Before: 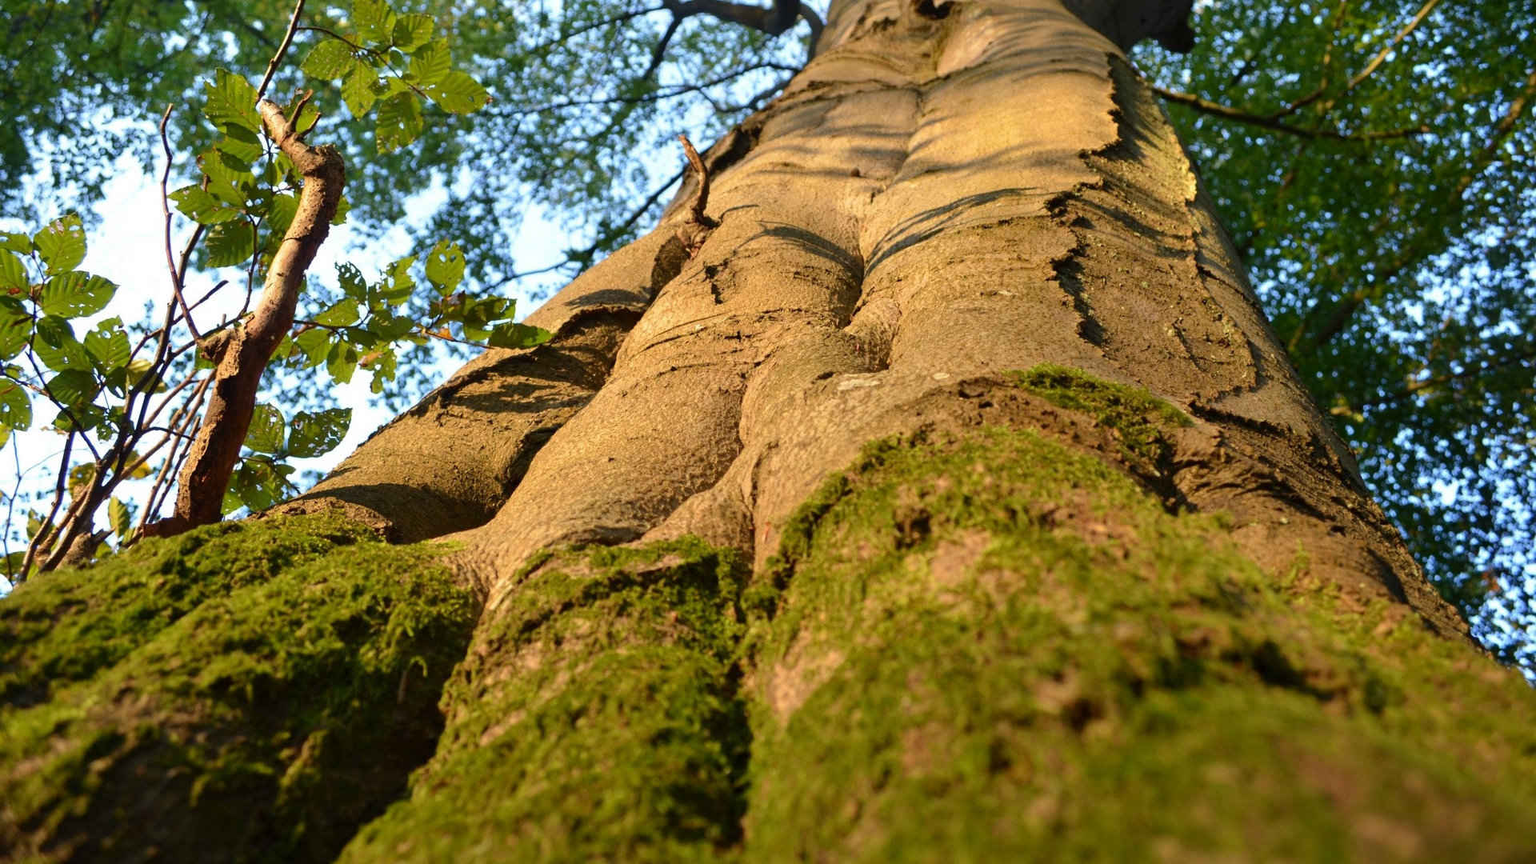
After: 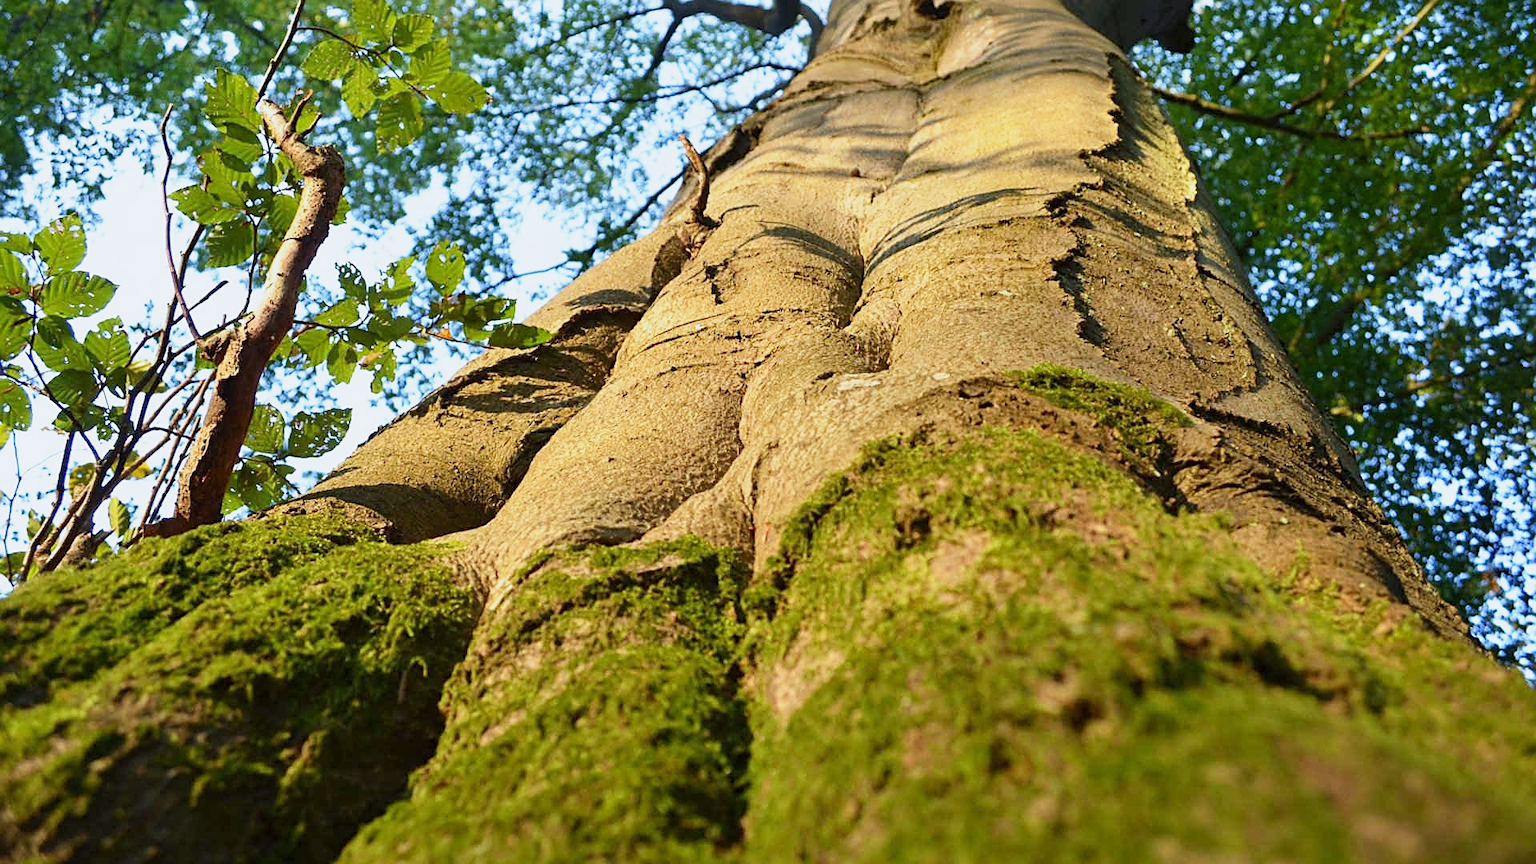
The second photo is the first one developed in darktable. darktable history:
base curve: curves: ch0 [(0, 0) (0.088, 0.125) (0.176, 0.251) (0.354, 0.501) (0.613, 0.749) (1, 0.877)], preserve colors none
white balance: red 0.924, blue 1.095
sharpen: on, module defaults
